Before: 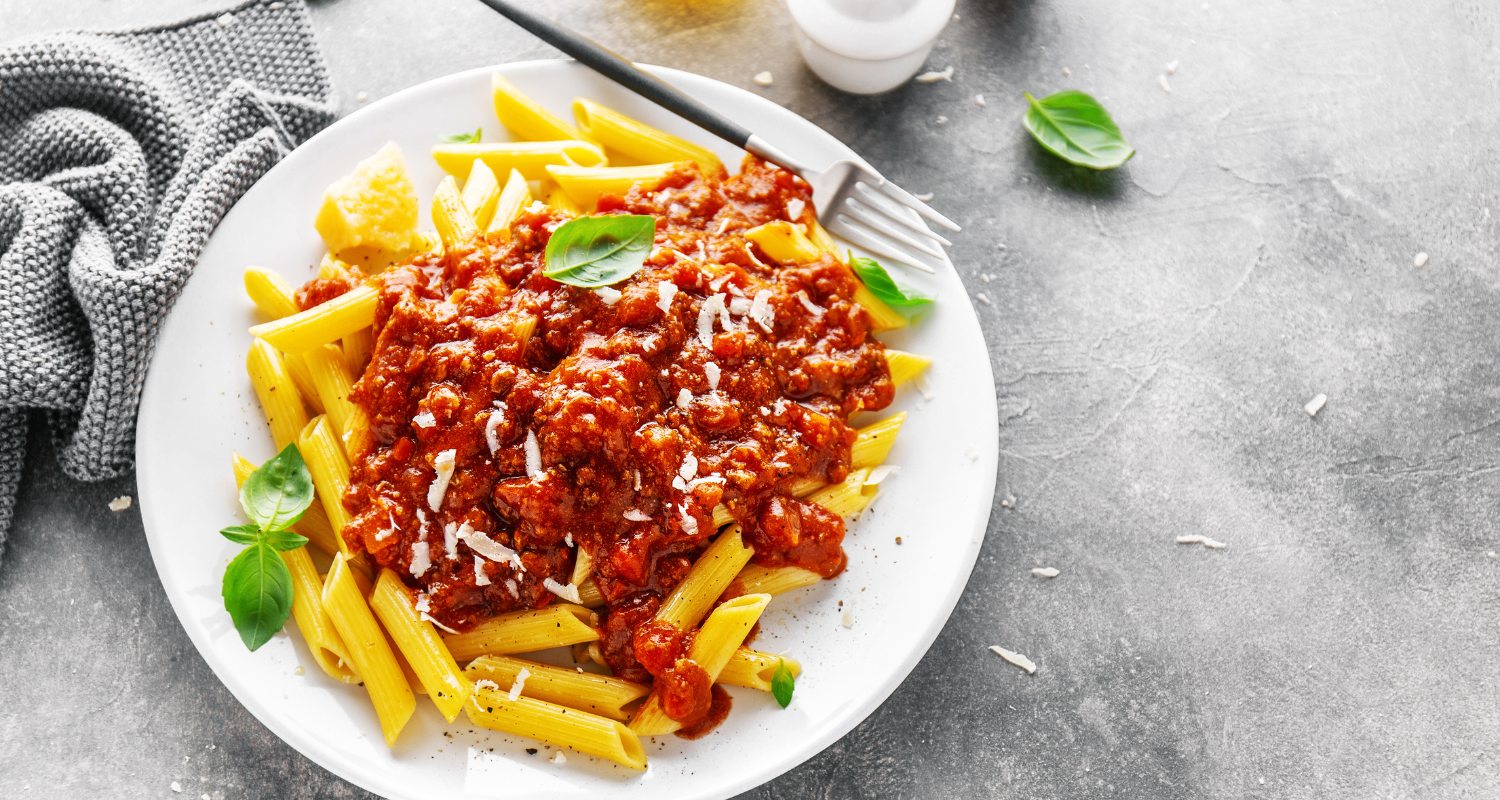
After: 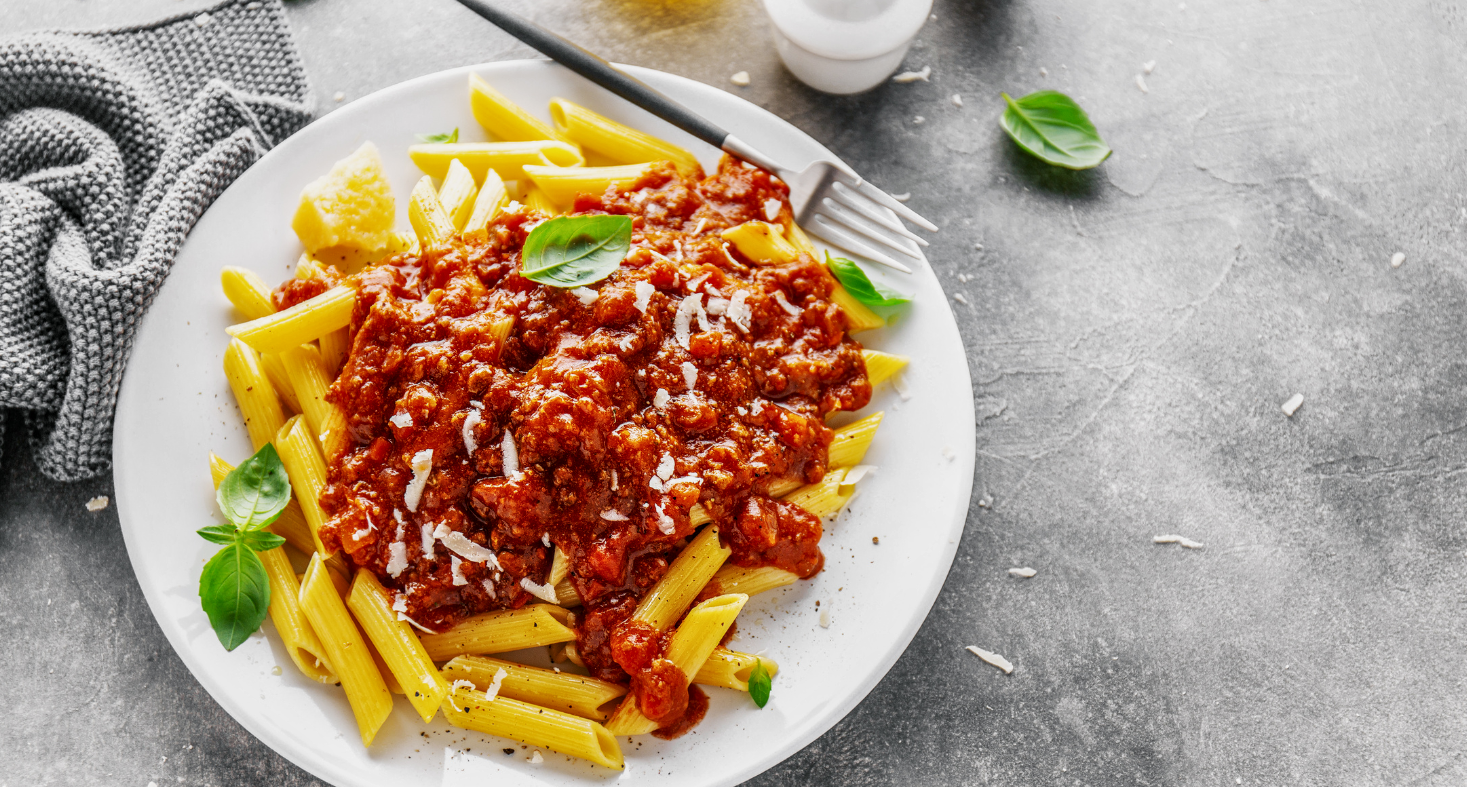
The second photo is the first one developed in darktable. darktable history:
crop and rotate: left 1.572%, right 0.59%, bottom 1.558%
local contrast: on, module defaults
exposure: exposure -0.252 EV, compensate highlight preservation false
